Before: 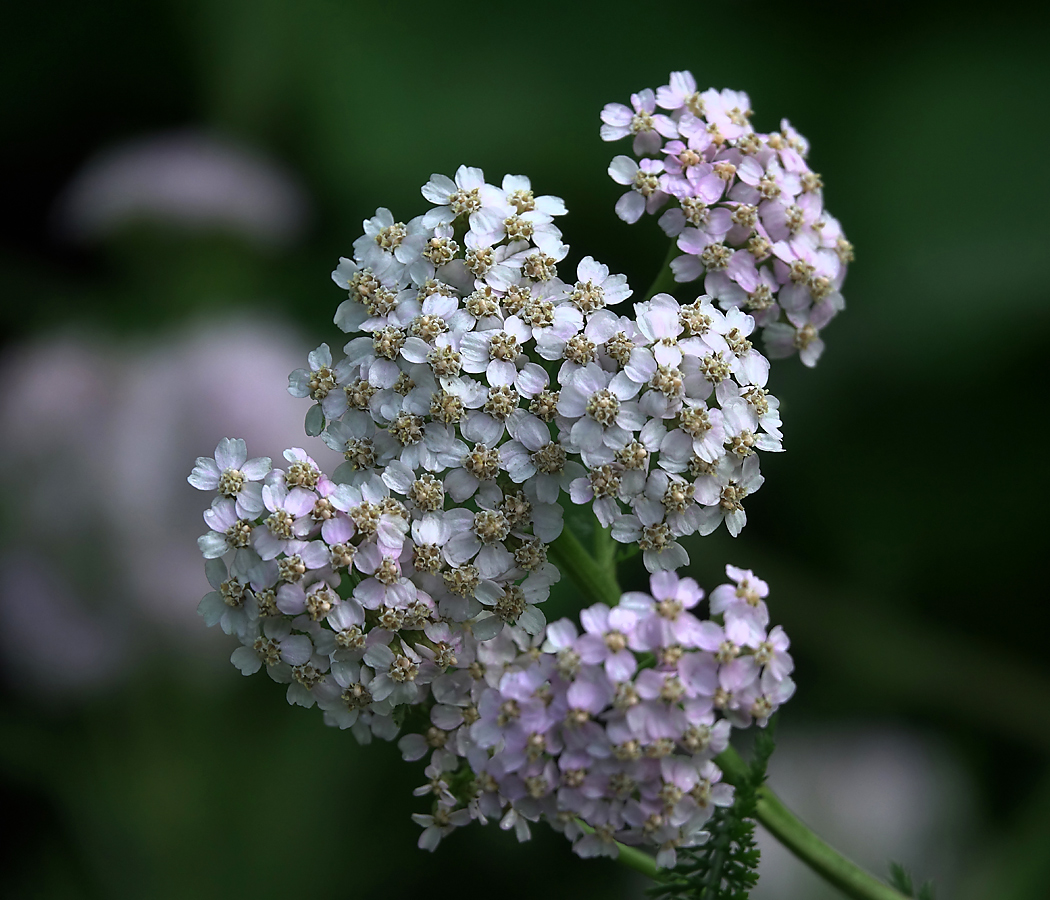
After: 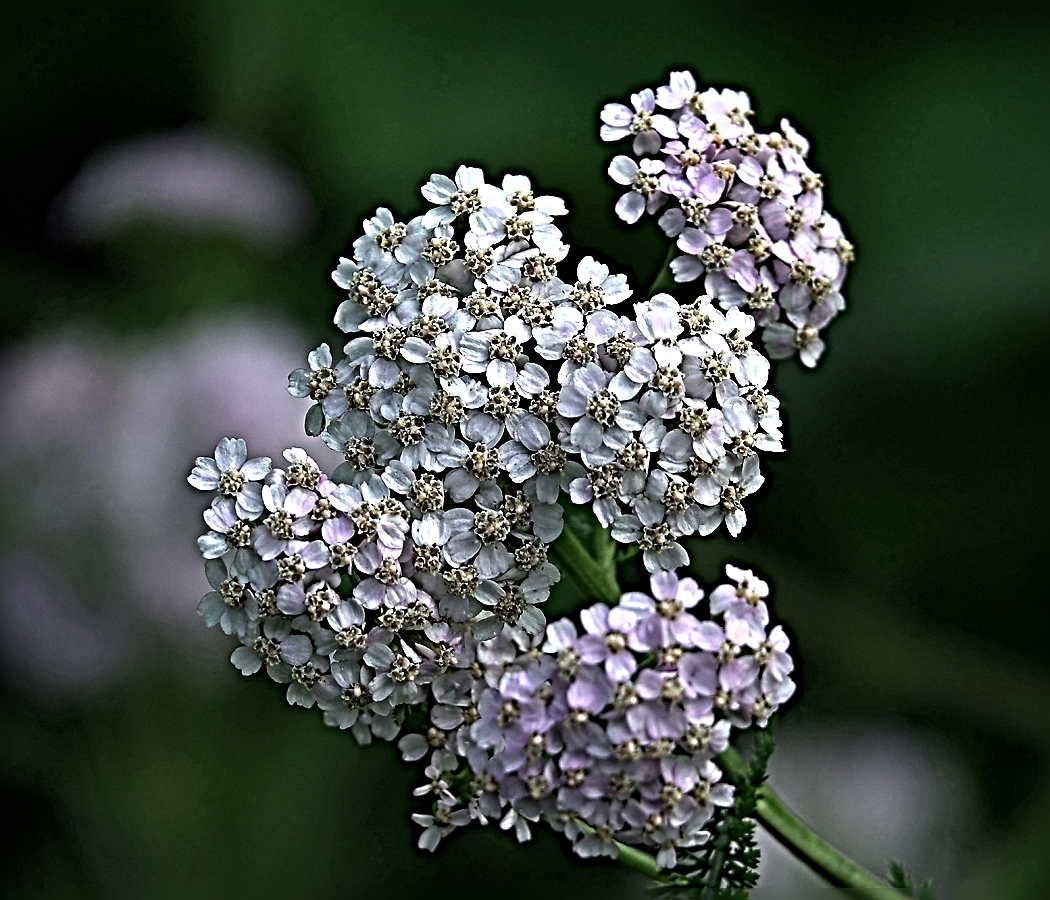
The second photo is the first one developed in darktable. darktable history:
sharpen: radius 6.251, amount 1.784, threshold 0.065
